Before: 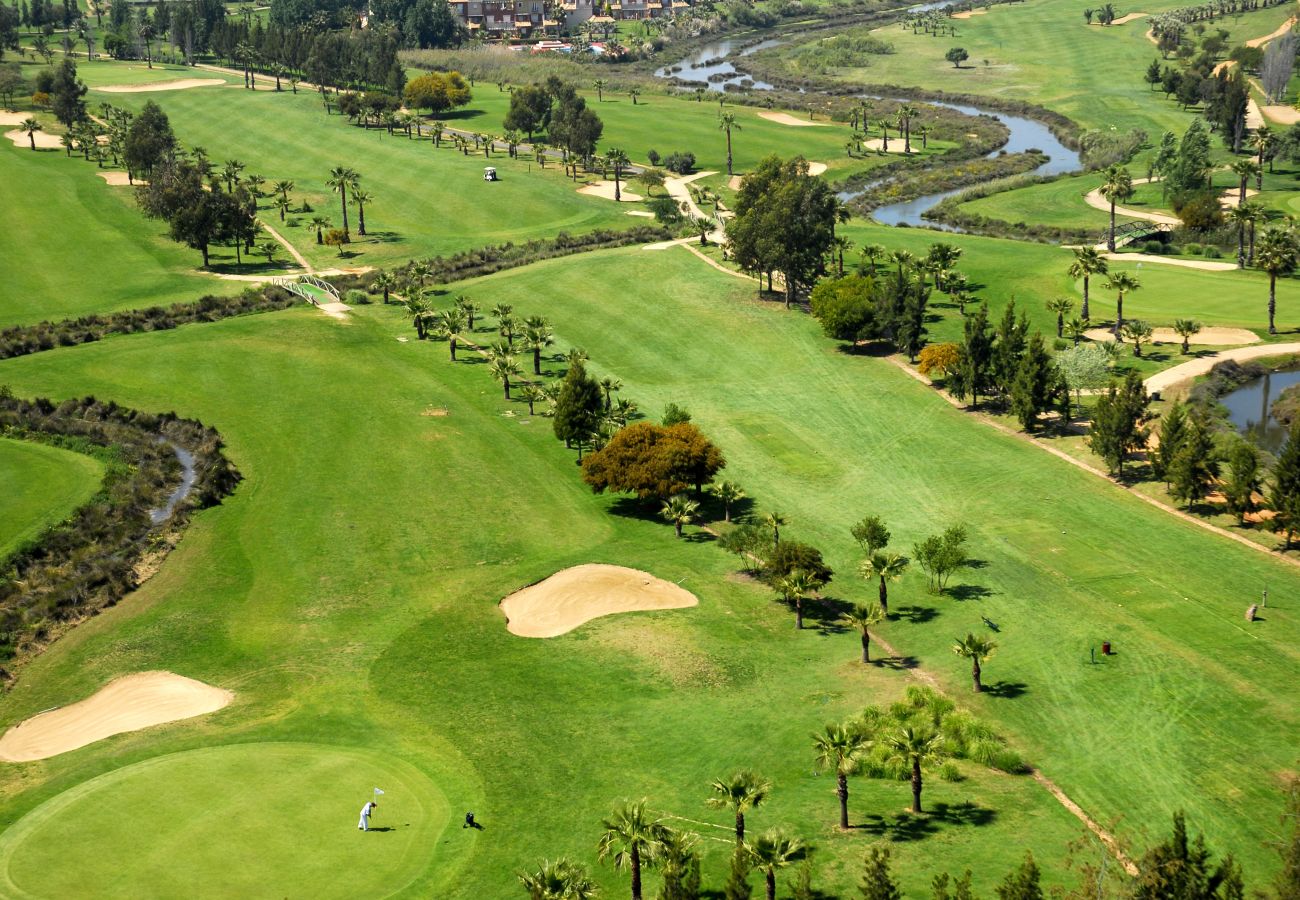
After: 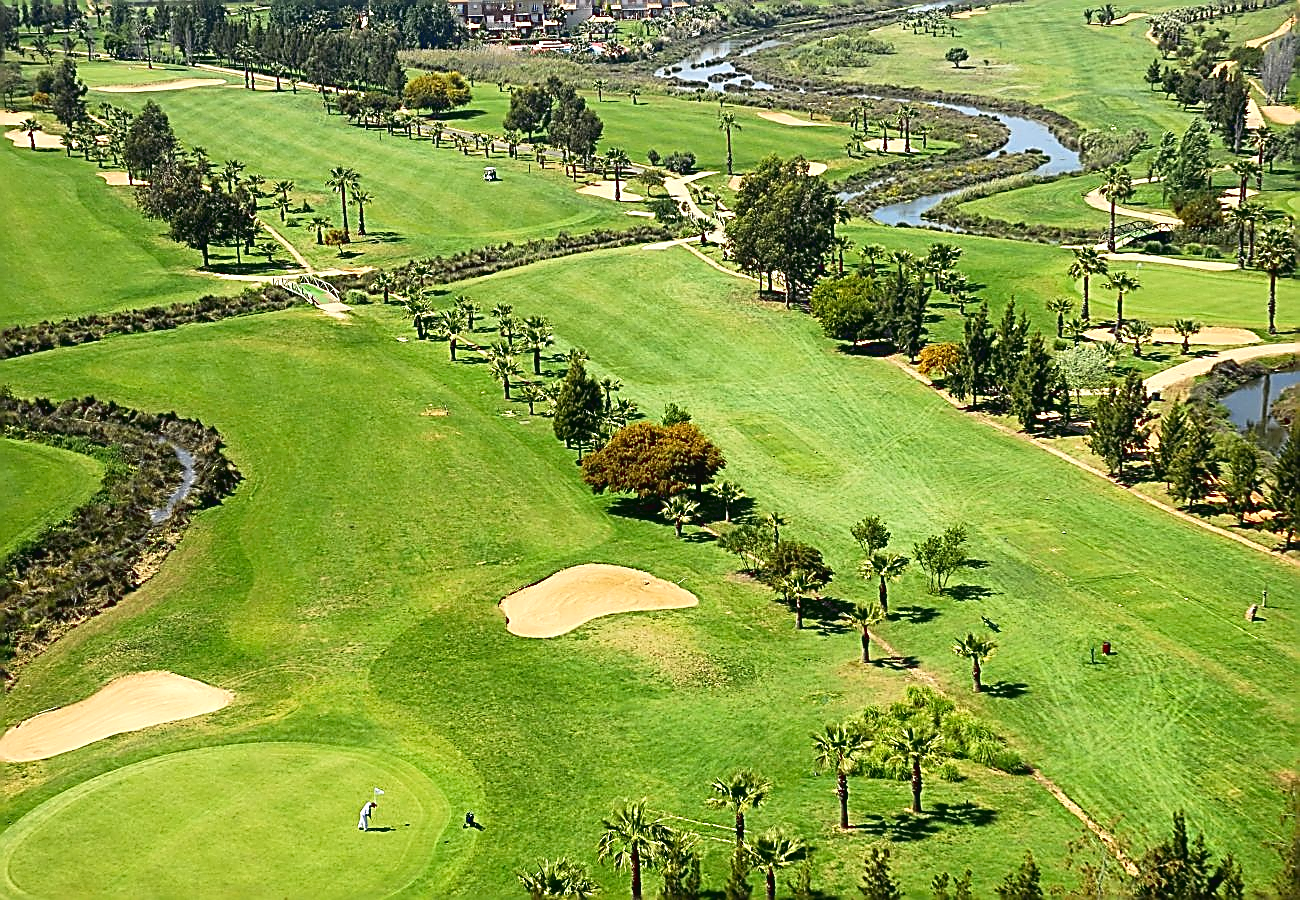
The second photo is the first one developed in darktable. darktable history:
sharpen: amount 2
tone curve: curves: ch0 [(0, 0.028) (0.138, 0.156) (0.468, 0.516) (0.754, 0.823) (1, 1)], color space Lab, linked channels, preserve colors none
